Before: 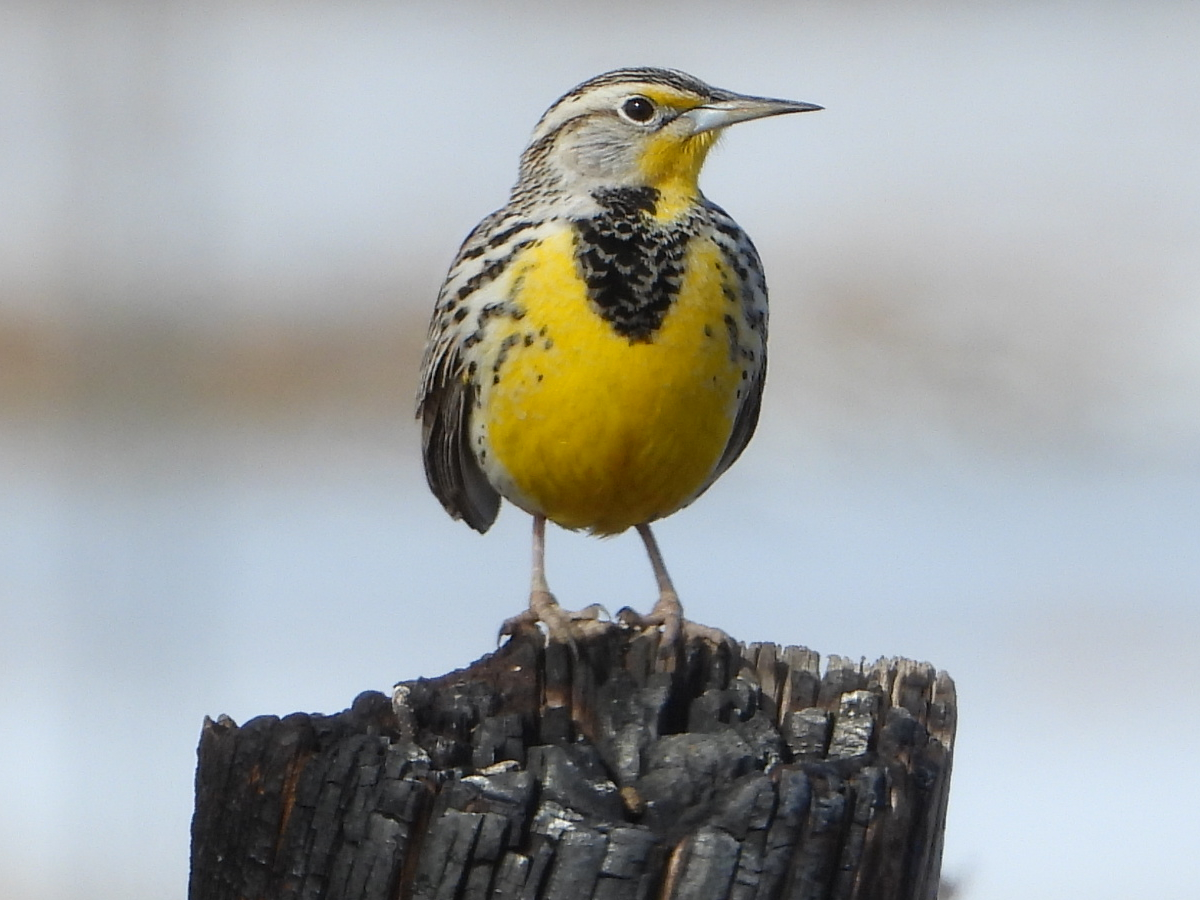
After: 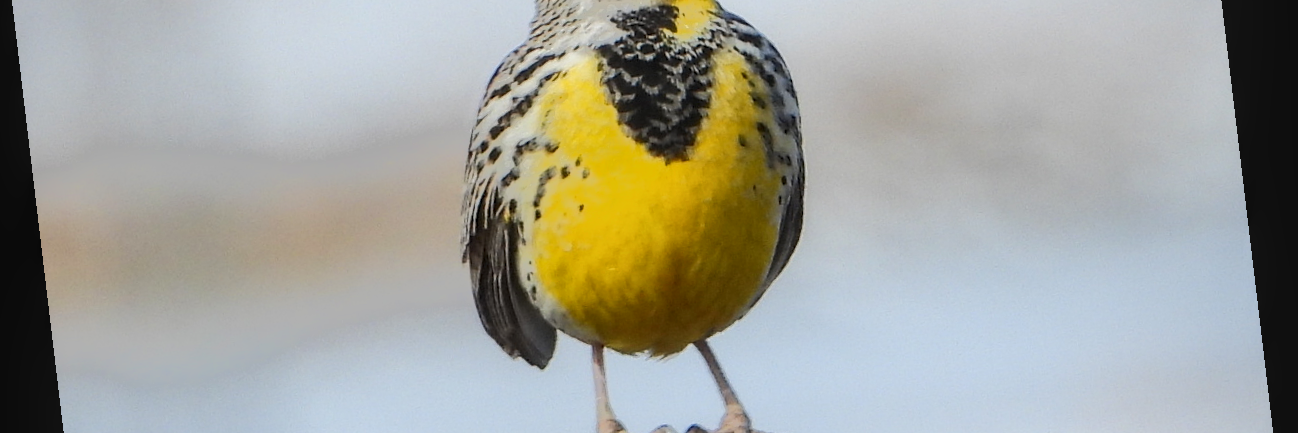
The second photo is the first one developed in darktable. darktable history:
exposure: black level correction 0, exposure 0.5 EV, compensate exposure bias true, compensate highlight preservation false
crop and rotate: top 23.84%, bottom 34.294%
local contrast: on, module defaults
tone equalizer: -7 EV -0.63 EV, -6 EV 1 EV, -5 EV -0.45 EV, -4 EV 0.43 EV, -3 EV 0.41 EV, -2 EV 0.15 EV, -1 EV -0.15 EV, +0 EV -0.39 EV, smoothing diameter 25%, edges refinement/feathering 10, preserve details guided filter
shadows and highlights: radius 331.84, shadows 53.55, highlights -100, compress 94.63%, highlights color adjustment 73.23%, soften with gaussian
rotate and perspective: rotation -6.83°, automatic cropping off
